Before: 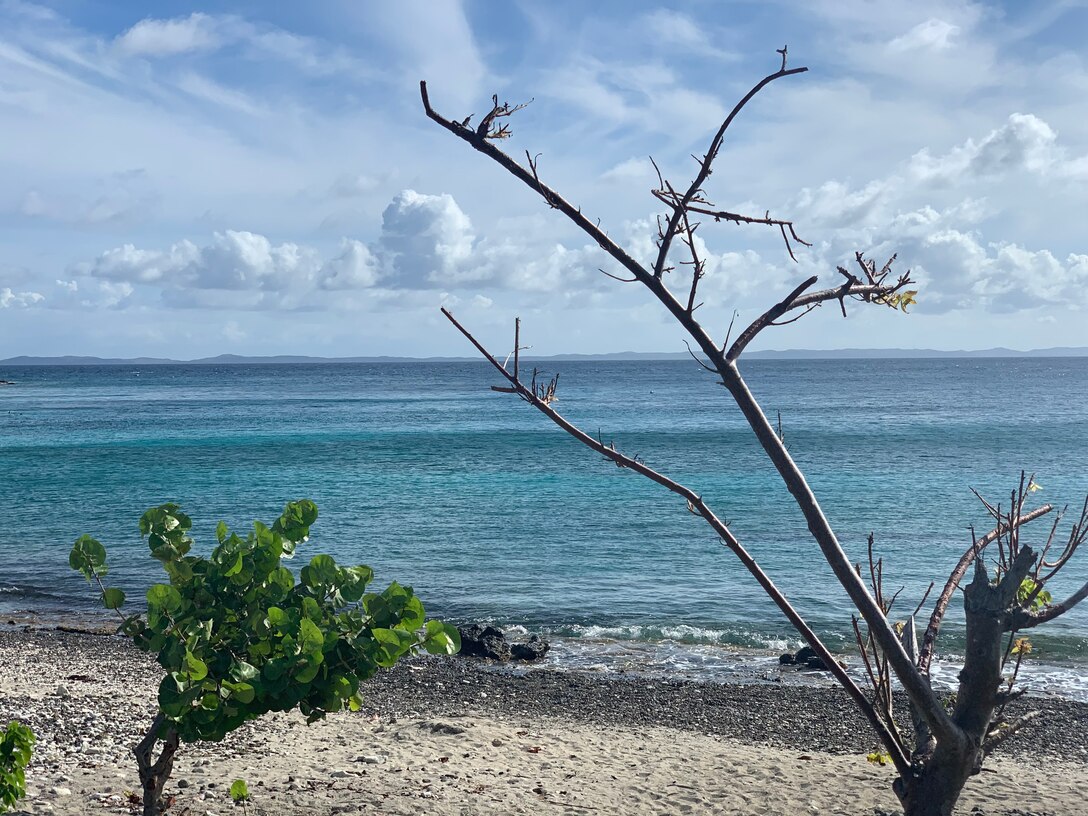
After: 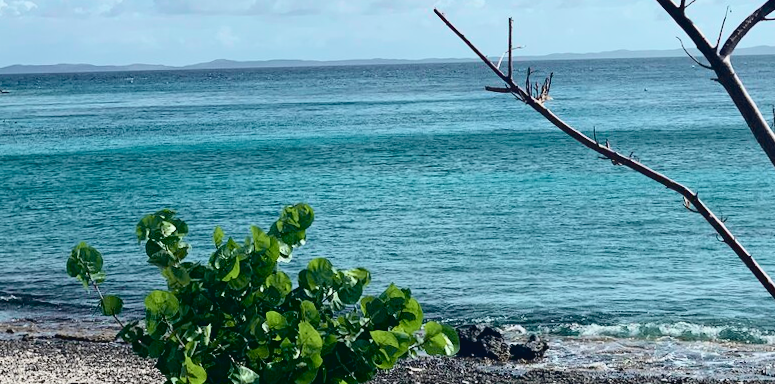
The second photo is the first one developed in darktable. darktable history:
rotate and perspective: rotation -1°, crop left 0.011, crop right 0.989, crop top 0.025, crop bottom 0.975
exposure: black level correction 0.01, exposure 0.014 EV, compensate highlight preservation false
crop: top 36.498%, right 27.964%, bottom 14.995%
white balance: red 1, blue 1
tone curve: curves: ch0 [(0, 0.037) (0.045, 0.055) (0.155, 0.138) (0.29, 0.325) (0.428, 0.513) (0.604, 0.71) (0.824, 0.882) (1, 0.965)]; ch1 [(0, 0) (0.339, 0.334) (0.445, 0.419) (0.476, 0.454) (0.498, 0.498) (0.53, 0.515) (0.557, 0.556) (0.609, 0.649) (0.716, 0.746) (1, 1)]; ch2 [(0, 0) (0.327, 0.318) (0.417, 0.426) (0.46, 0.453) (0.502, 0.5) (0.526, 0.52) (0.554, 0.541) (0.626, 0.65) (0.749, 0.746) (1, 1)], color space Lab, independent channels, preserve colors none
